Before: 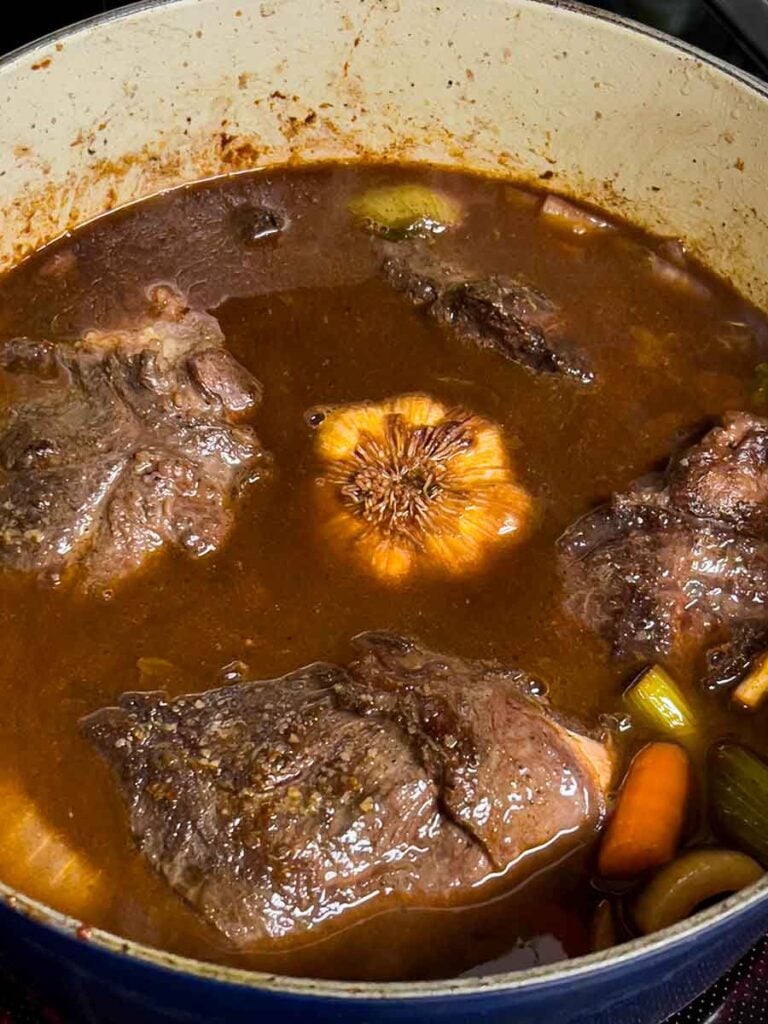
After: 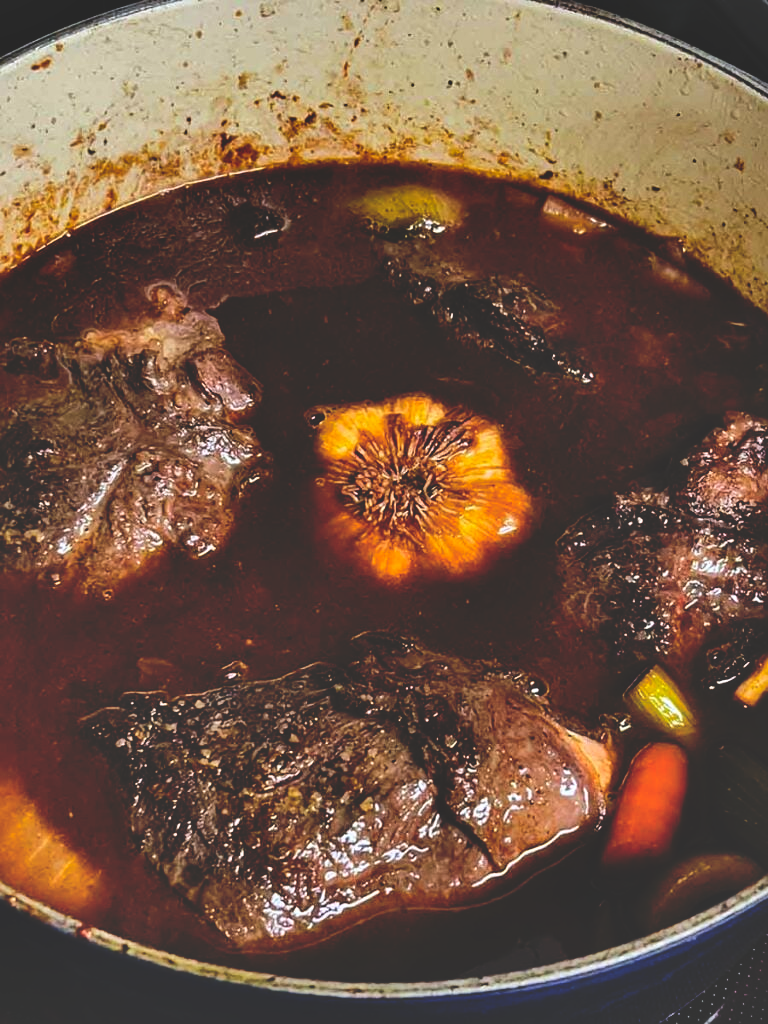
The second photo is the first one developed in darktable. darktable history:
shadows and highlights: low approximation 0.01, soften with gaussian
color calibration: x 0.355, y 0.367, temperature 4700.38 K
sharpen: amount 0.2
base curve: curves: ch0 [(0, 0.02) (0.083, 0.036) (1, 1)], preserve colors none
